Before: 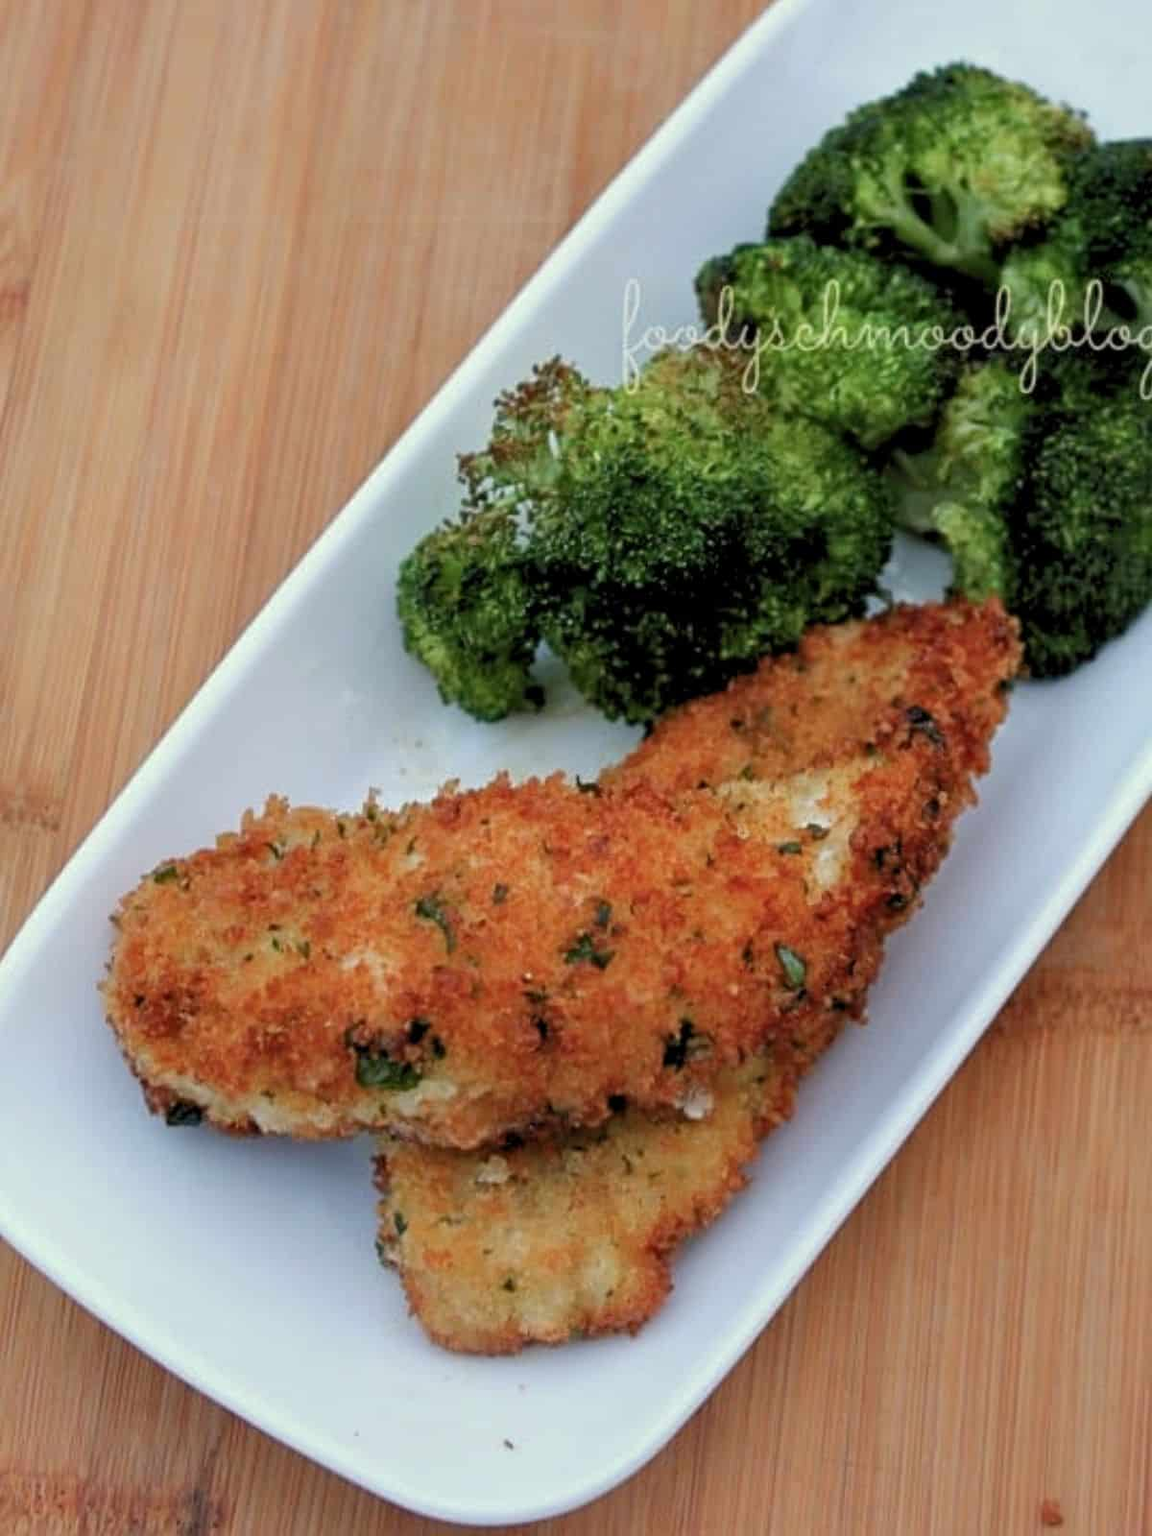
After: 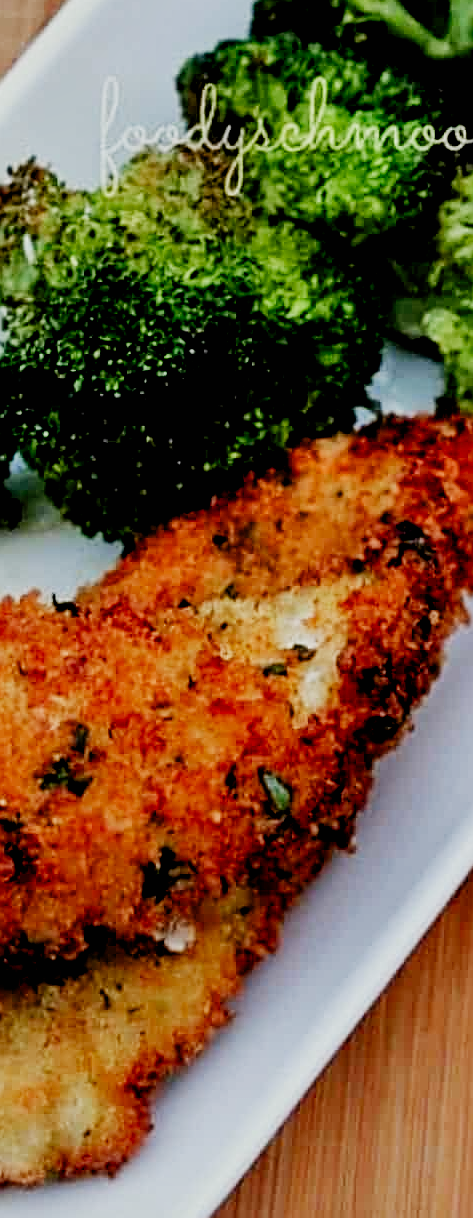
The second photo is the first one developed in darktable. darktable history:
sharpen: on, module defaults
shadows and highlights: soften with gaussian
exposure: black level correction 0.025, exposure 0.182 EV, compensate highlight preservation false
sigmoid: contrast 1.69, skew -0.23, preserve hue 0%, red attenuation 0.1, red rotation 0.035, green attenuation 0.1, green rotation -0.017, blue attenuation 0.15, blue rotation -0.052, base primaries Rec2020
crop: left 45.721%, top 13.393%, right 14.118%, bottom 10.01%
